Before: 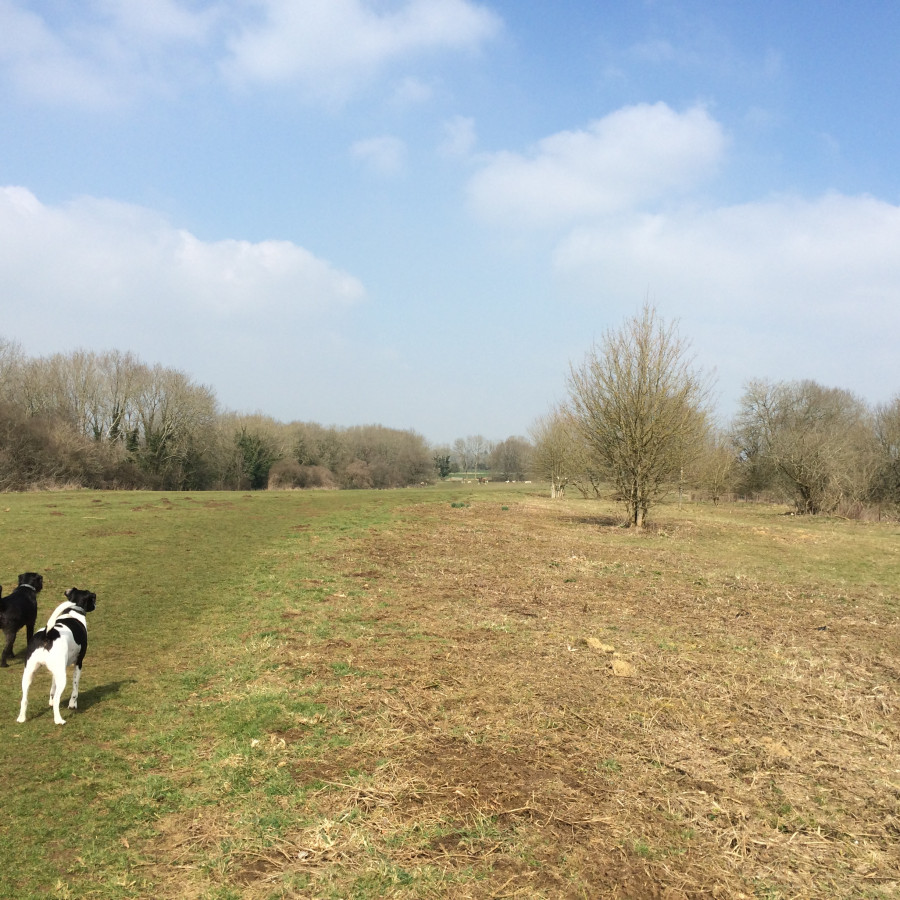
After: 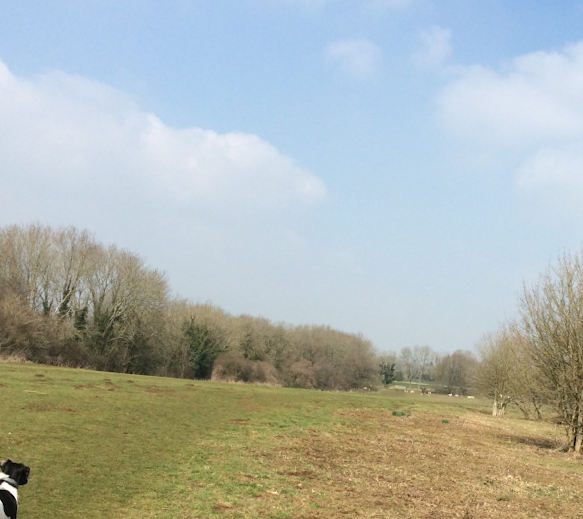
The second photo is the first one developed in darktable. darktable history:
crop and rotate: angle -5.4°, left 2.141%, top 6.774%, right 27.174%, bottom 30.271%
